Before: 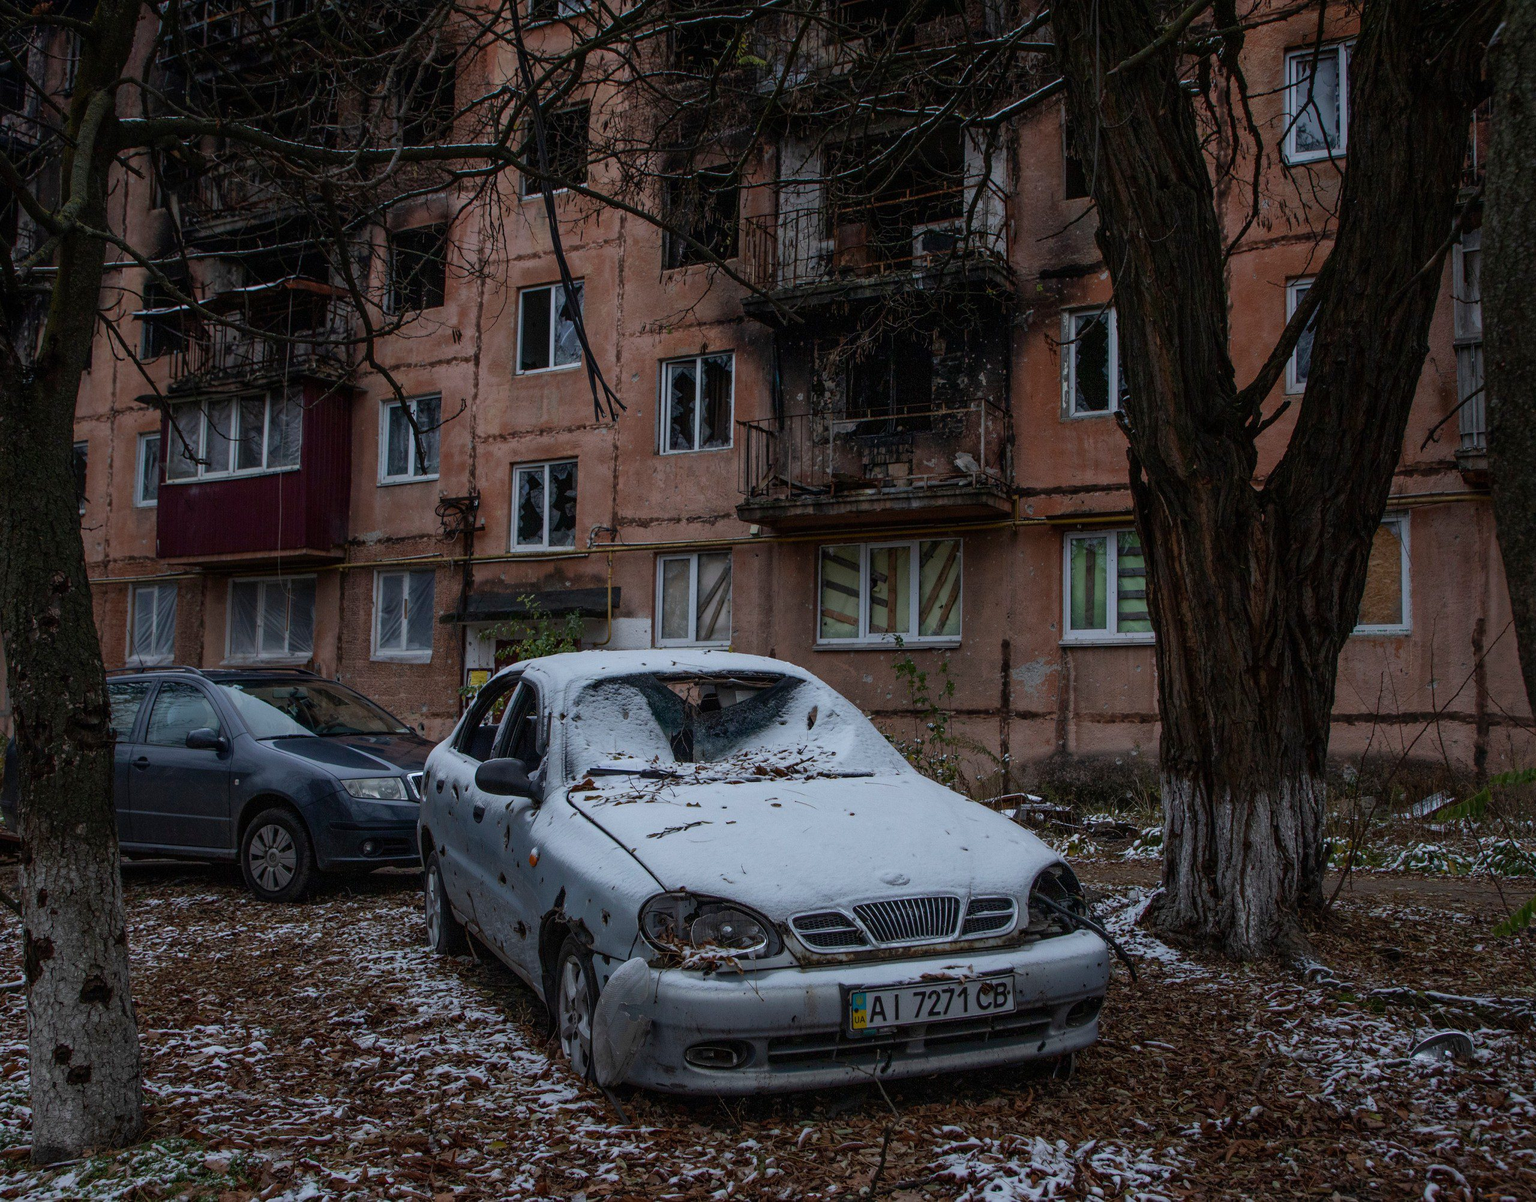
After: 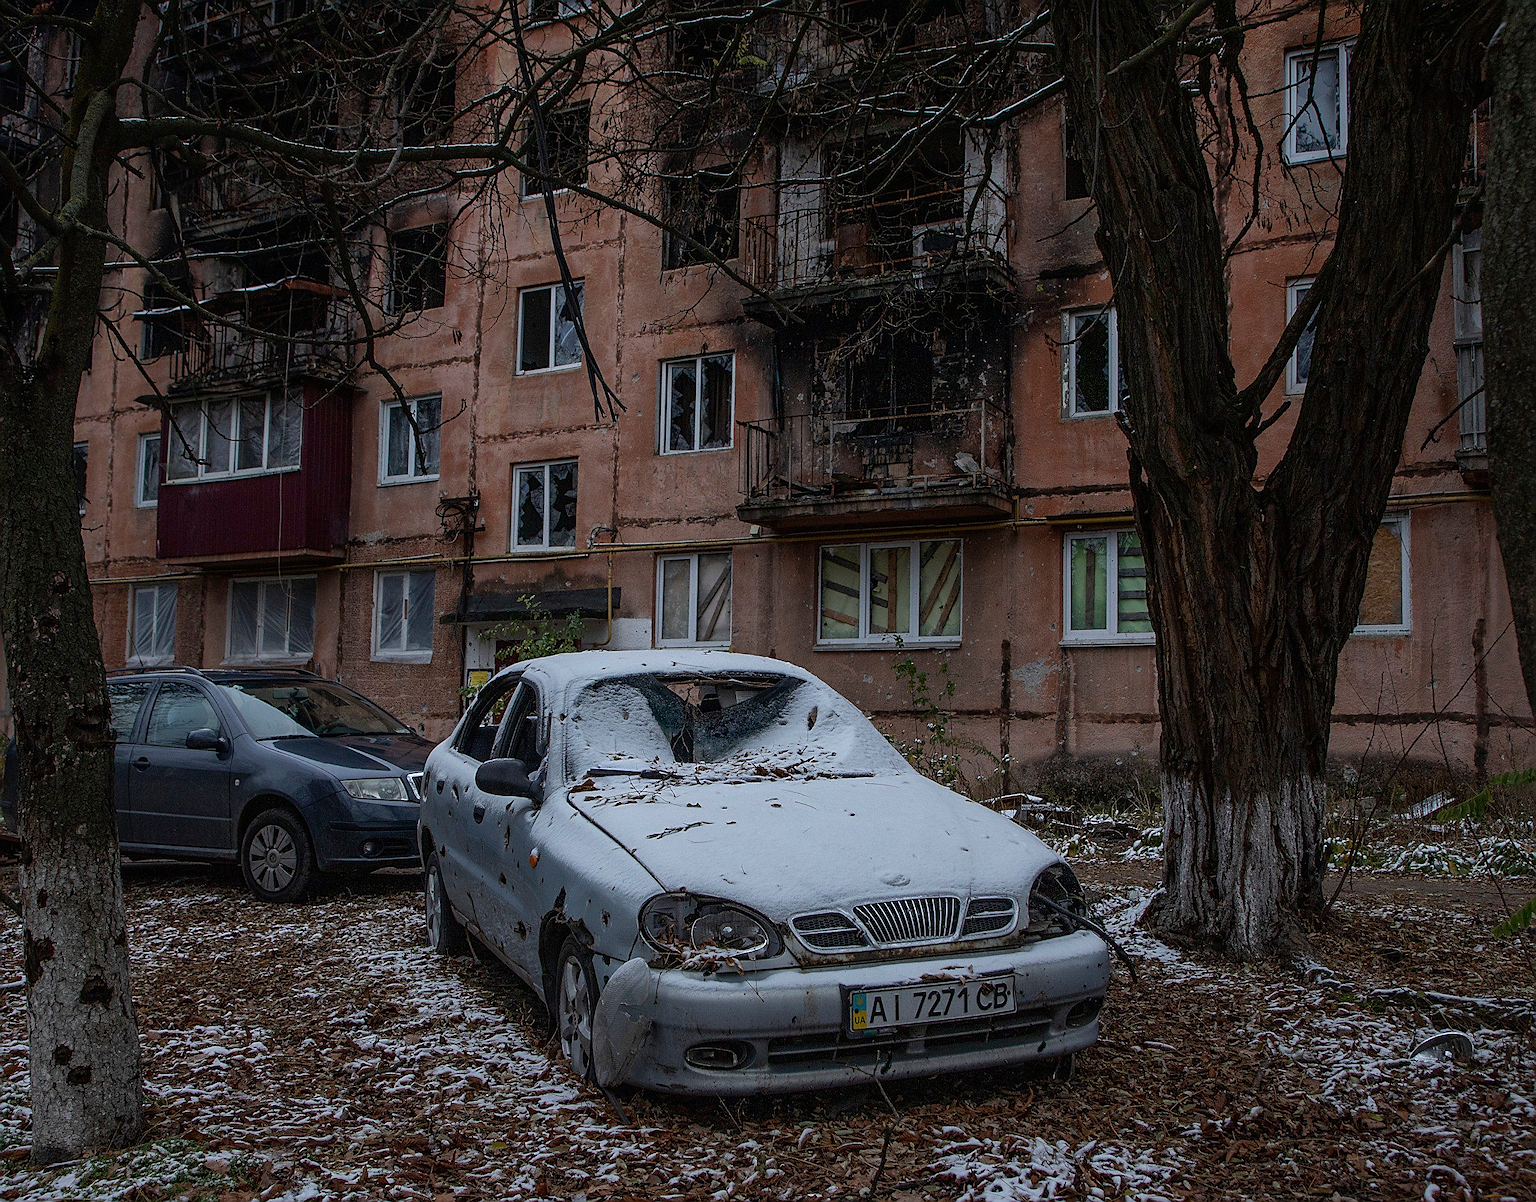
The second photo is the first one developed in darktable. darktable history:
sharpen: radius 1.409, amount 1.255, threshold 0.715
